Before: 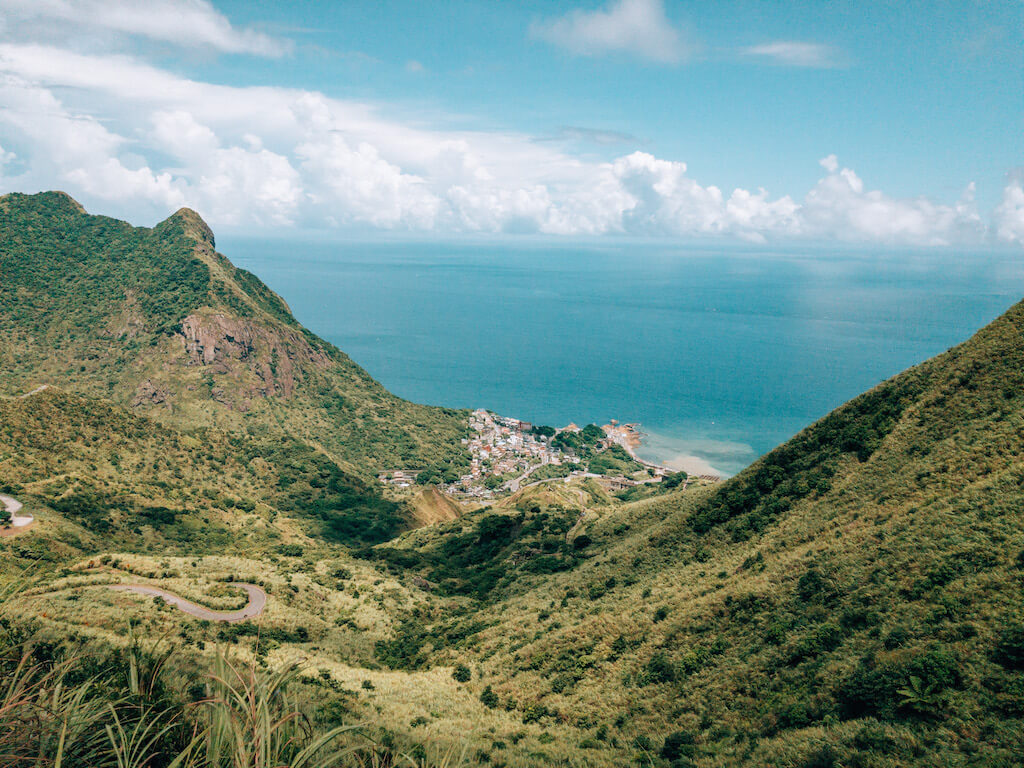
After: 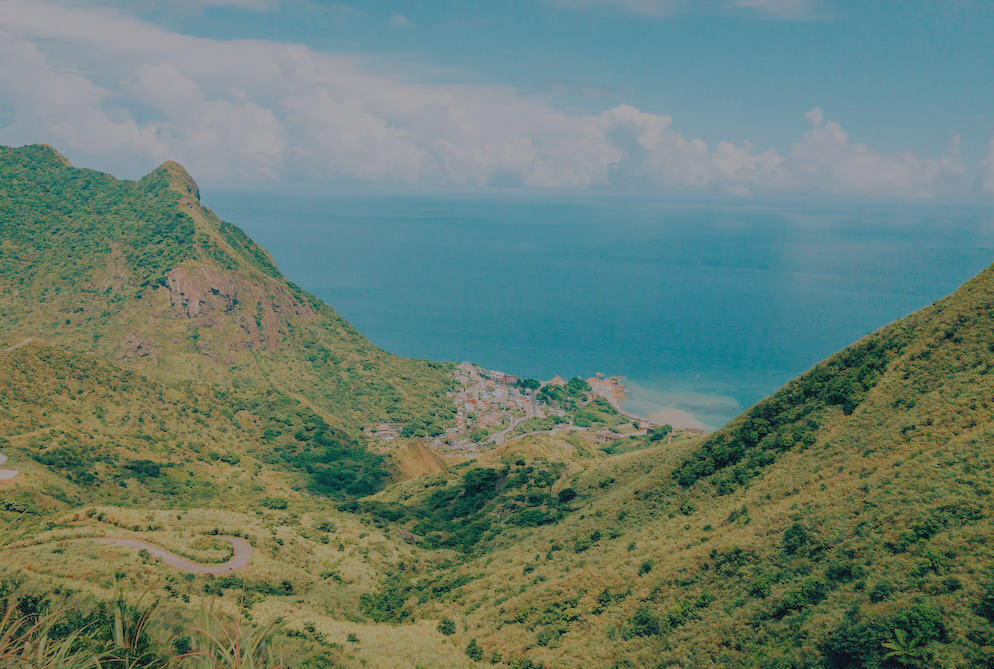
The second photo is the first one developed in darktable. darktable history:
crop: left 1.507%, top 6.147%, right 1.379%, bottom 6.637%
filmic rgb: black relative exposure -16 EV, white relative exposure 8 EV, threshold 3 EV, hardness 4.17, latitude 50%, contrast 0.5, color science v5 (2021), contrast in shadows safe, contrast in highlights safe, enable highlight reconstruction true
